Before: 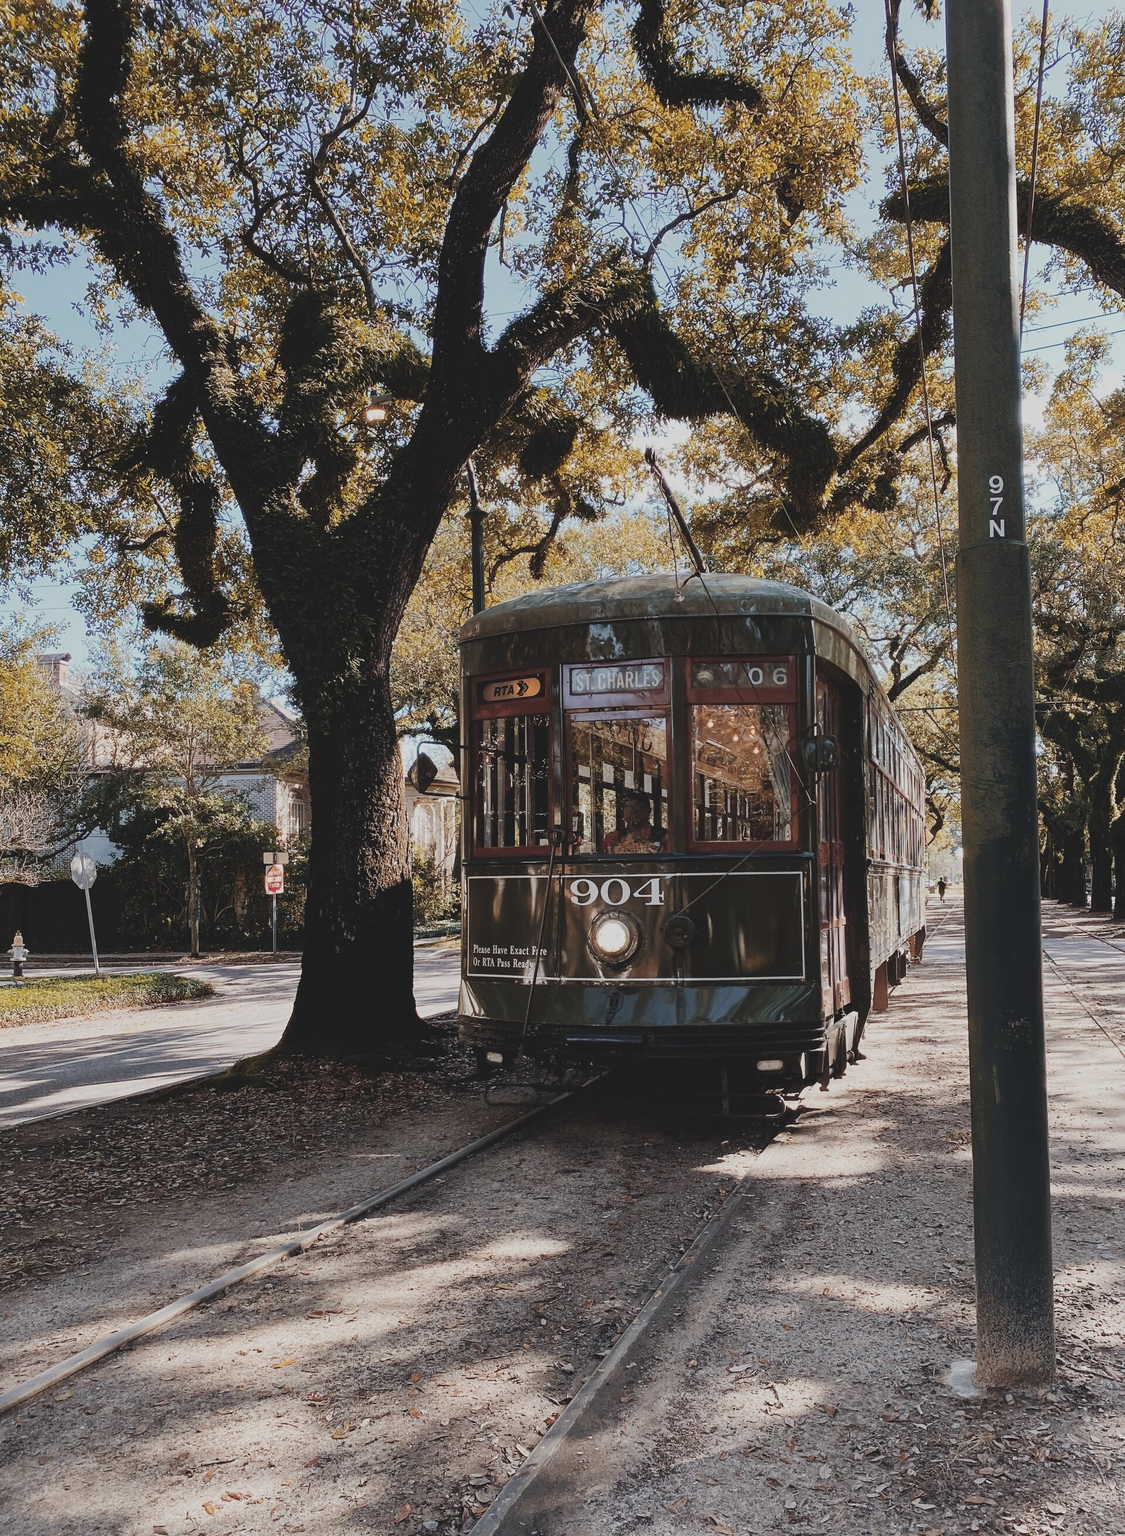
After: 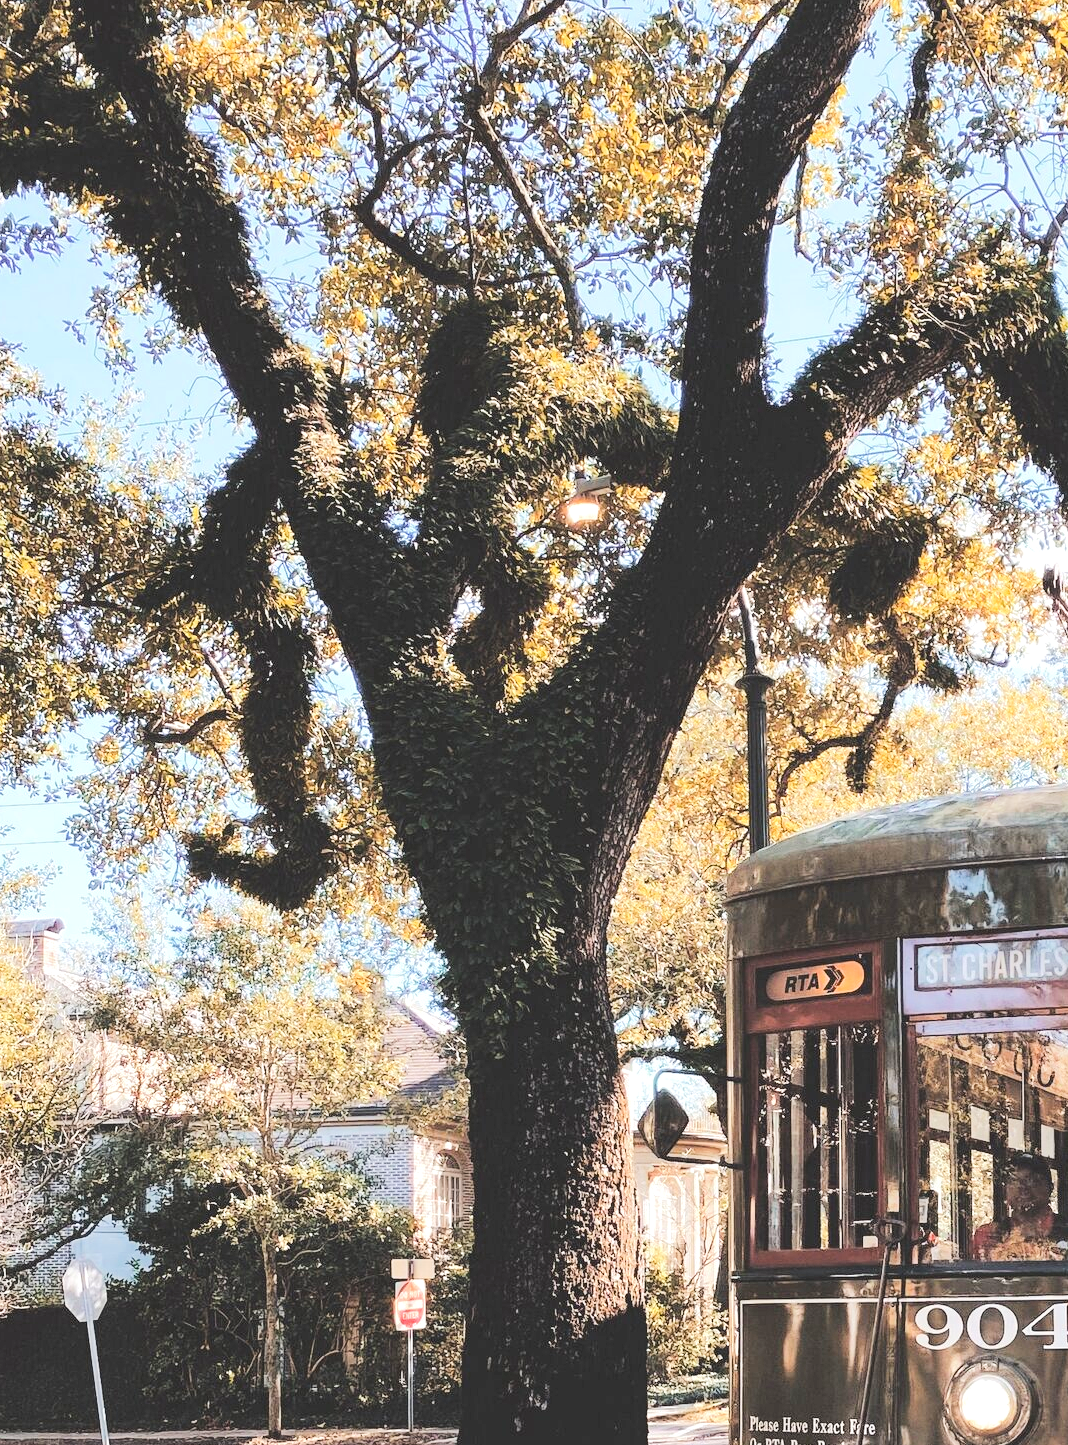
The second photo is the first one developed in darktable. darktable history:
exposure: black level correction 0, exposure 0.693 EV, compensate exposure bias true, compensate highlight preservation false
tone equalizer: -7 EV 0.143 EV, -6 EV 0.613 EV, -5 EV 1.15 EV, -4 EV 1.3 EV, -3 EV 1.17 EV, -2 EV 0.6 EV, -1 EV 0.162 EV, edges refinement/feathering 500, mask exposure compensation -1.57 EV, preserve details no
crop and rotate: left 3.064%, top 7.496%, right 41.288%, bottom 37.357%
